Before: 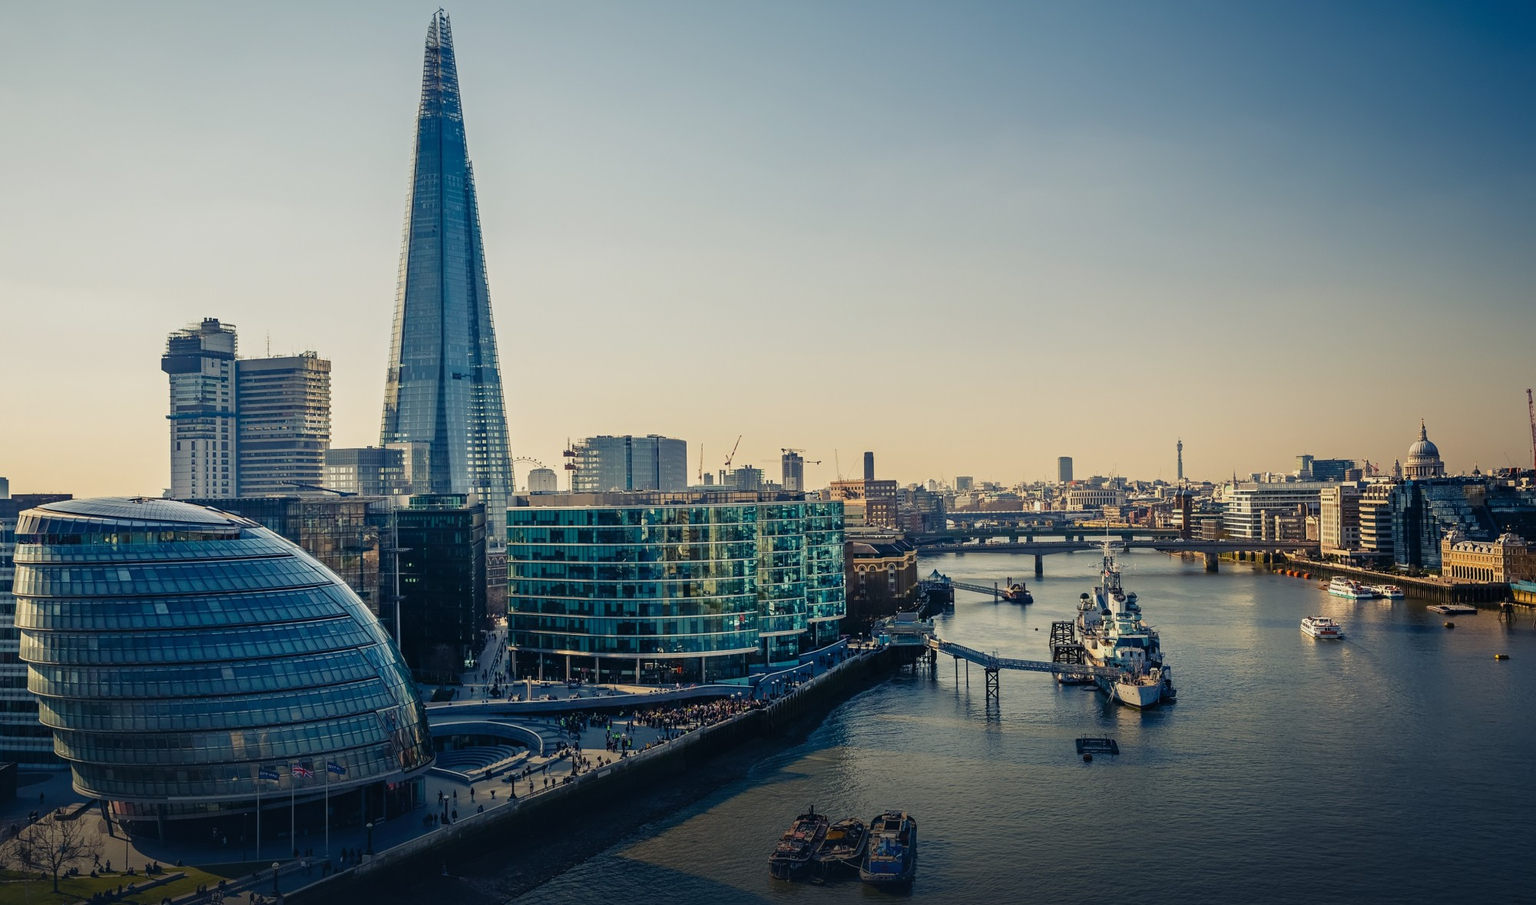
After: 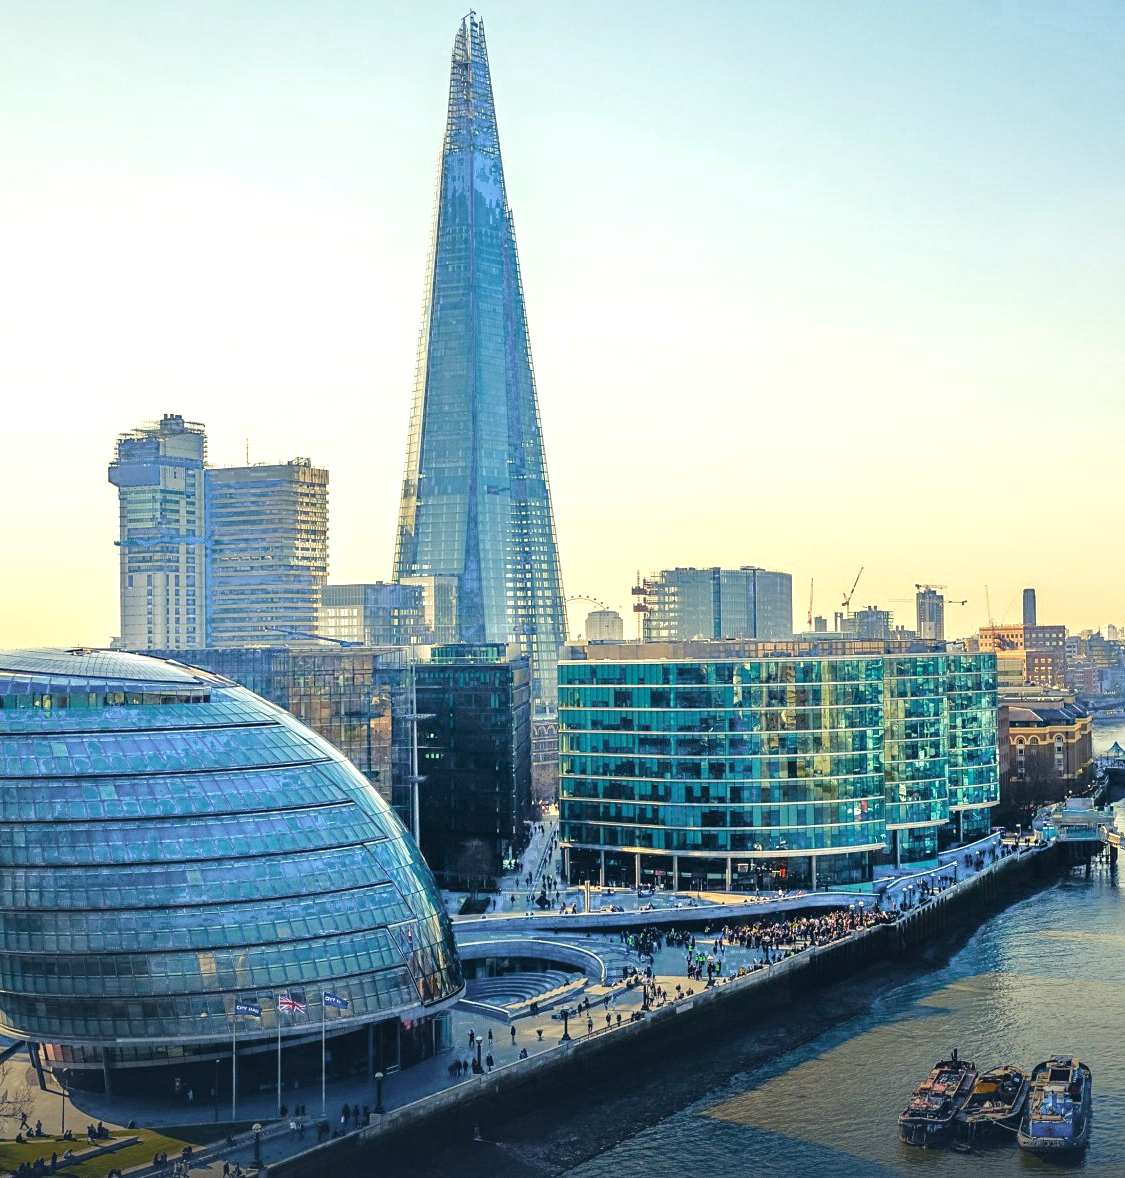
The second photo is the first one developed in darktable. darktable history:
grain: coarseness 14.57 ISO, strength 8.8%
tone equalizer: -8 EV 0.001 EV, -7 EV -0.004 EV, -6 EV 0.009 EV, -5 EV 0.032 EV, -4 EV 0.276 EV, -3 EV 0.644 EV, -2 EV 0.584 EV, -1 EV 0.187 EV, +0 EV 0.024 EV
exposure: exposure 1 EV, compensate highlight preservation false
color correction: highlights a* -2.68, highlights b* 2.57
crop: left 5.114%, right 38.589%
color zones: curves: ch0 [(0.203, 0.433) (0.607, 0.517) (0.697, 0.696) (0.705, 0.897)]
